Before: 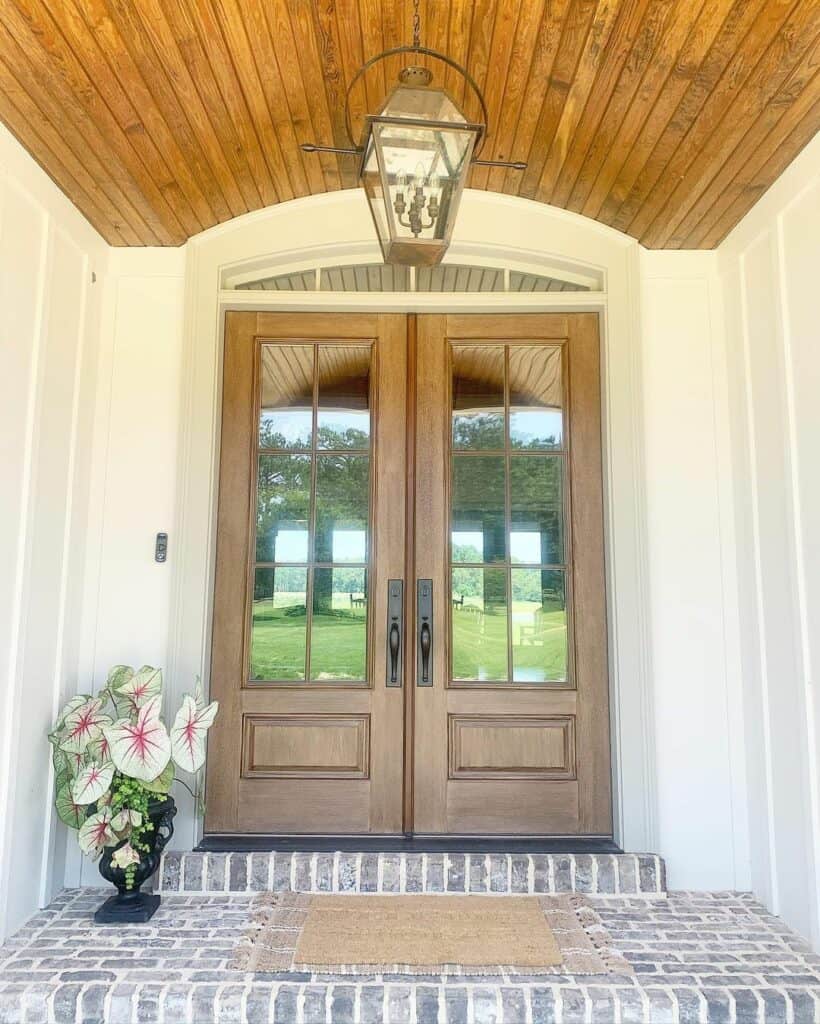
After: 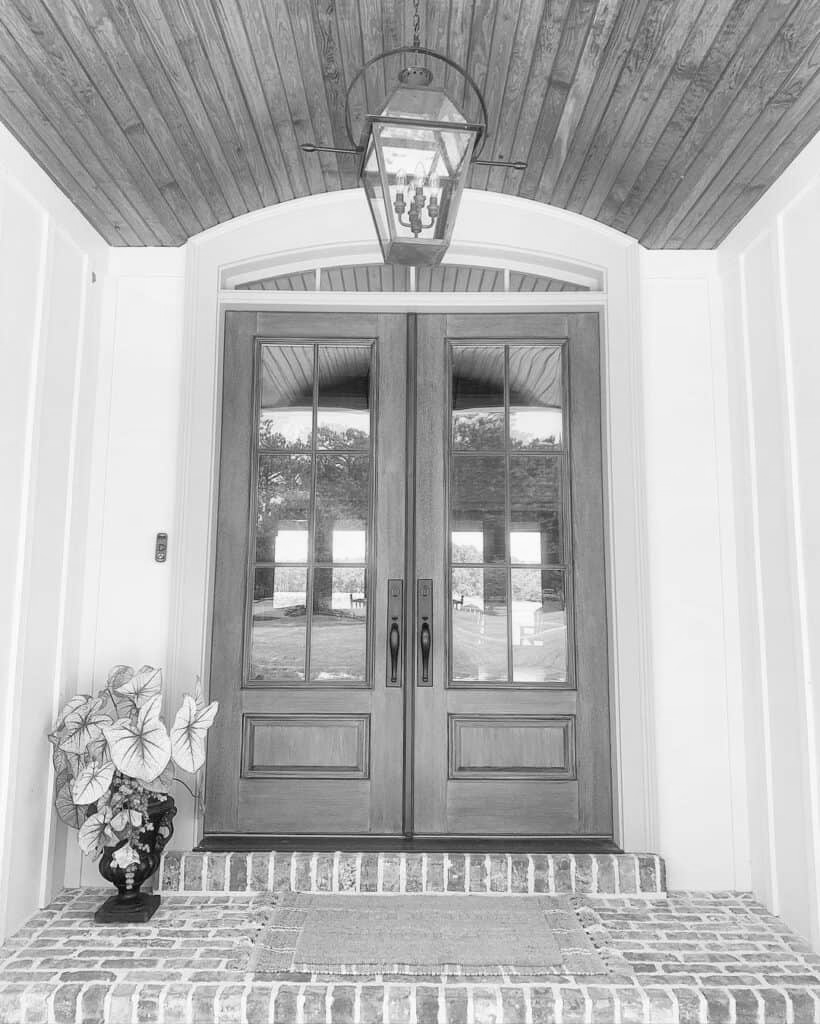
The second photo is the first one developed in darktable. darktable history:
monochrome: on, module defaults
color calibration: illuminant as shot in camera, x 0.379, y 0.396, temperature 4138.76 K
